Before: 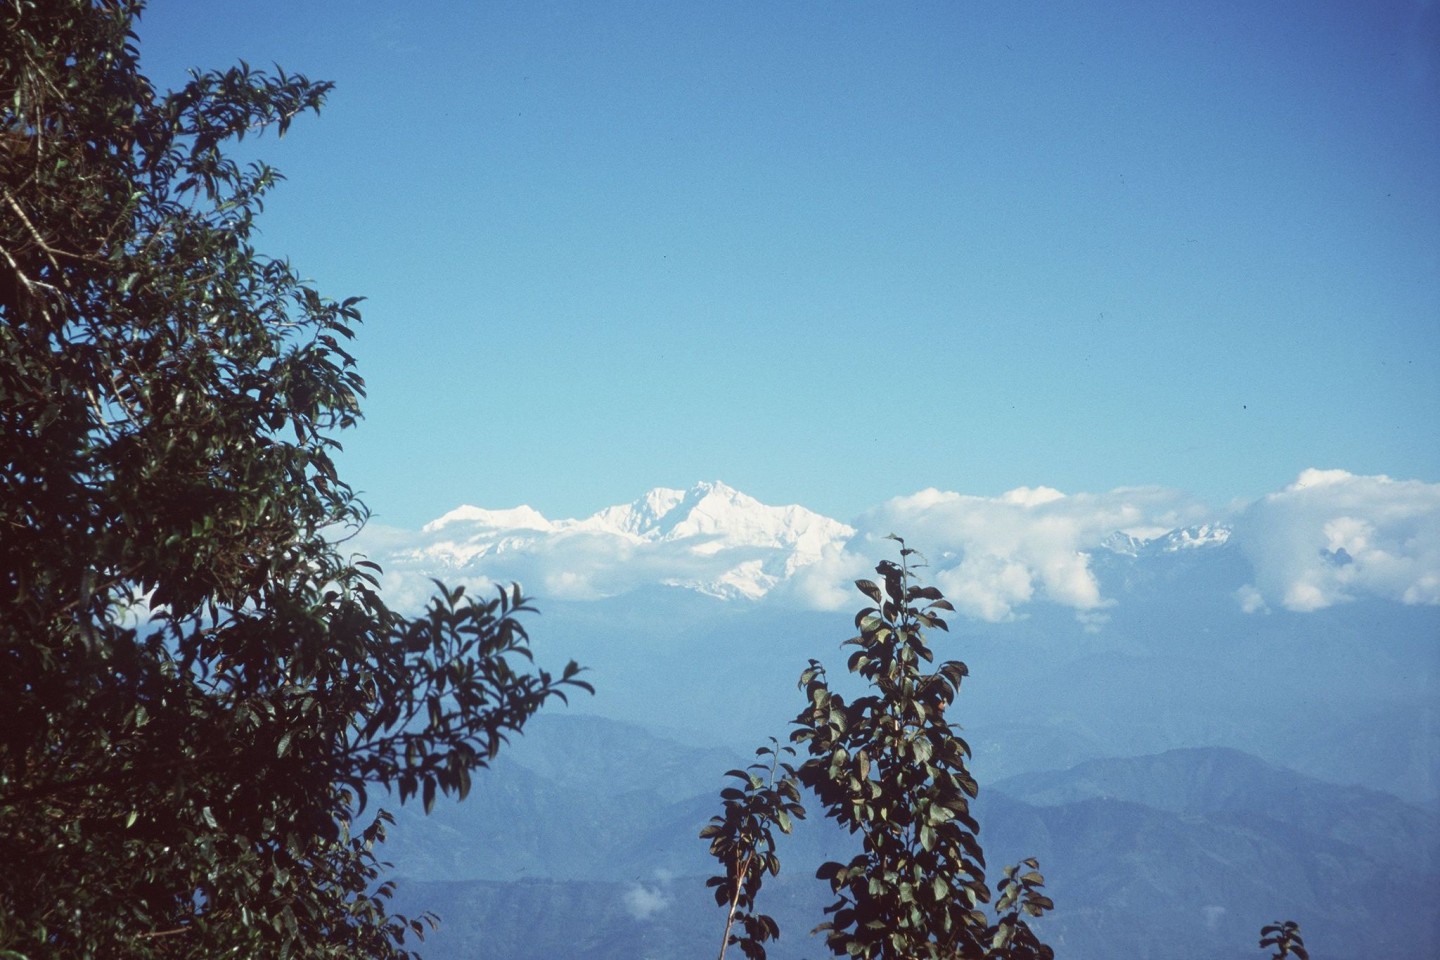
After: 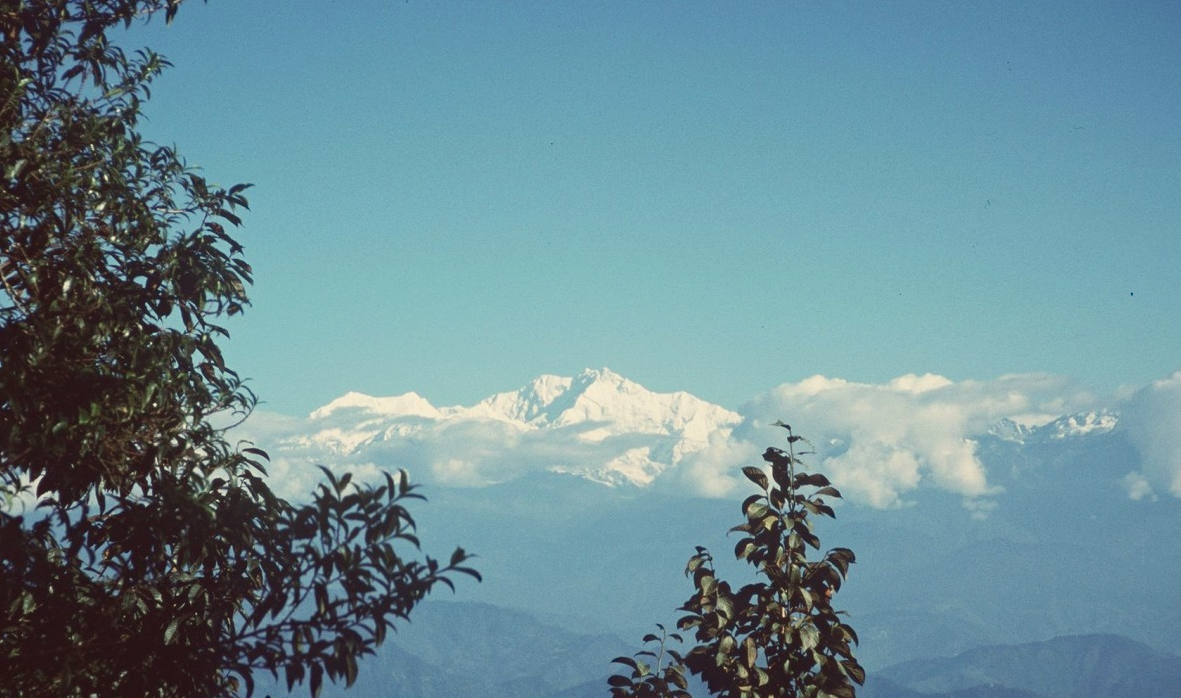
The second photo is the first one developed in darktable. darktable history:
crop: left 7.856%, top 11.836%, right 10.12%, bottom 15.387%
haze removal: compatibility mode true, adaptive false
white balance: red 1.029, blue 0.92
contrast brightness saturation: contrast -0.08, brightness -0.04, saturation -0.11
